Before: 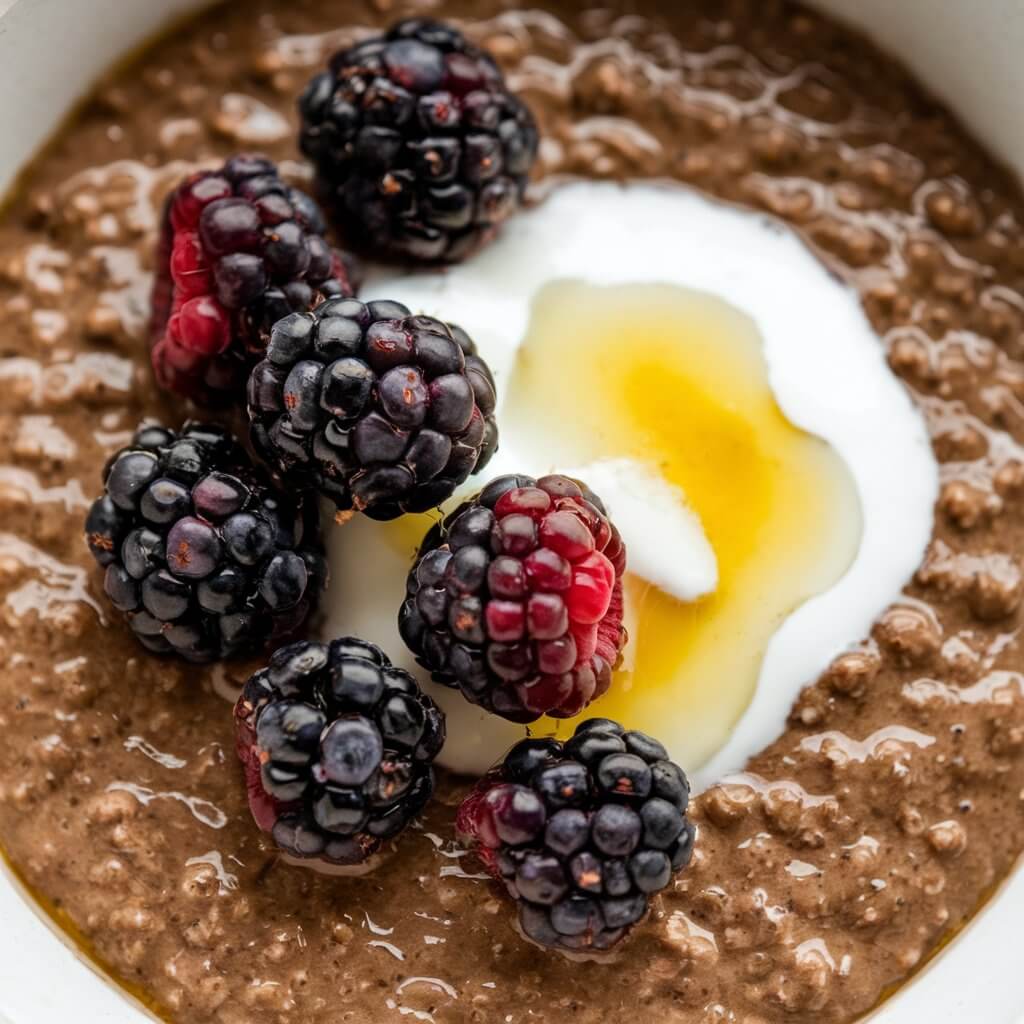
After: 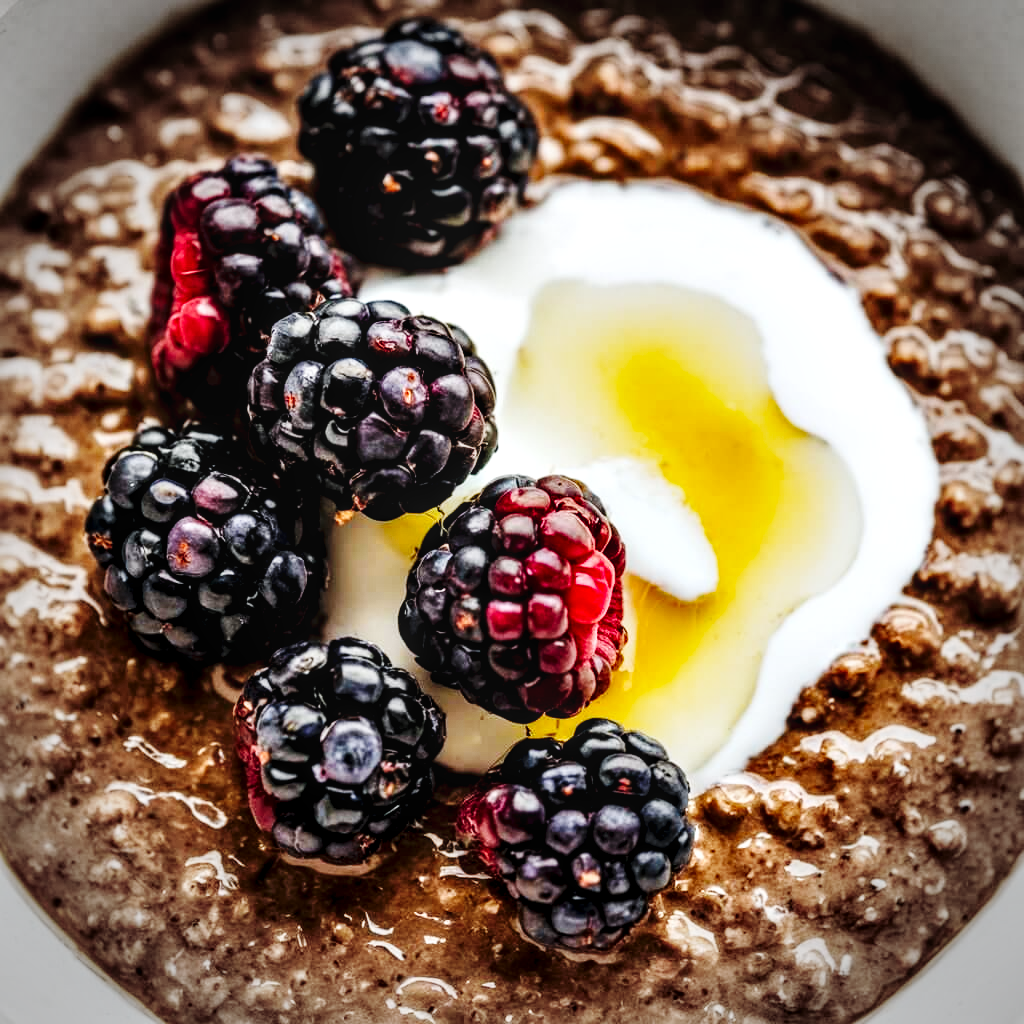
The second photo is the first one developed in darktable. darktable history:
contrast equalizer: octaves 7, y [[0.6 ×6], [0.55 ×6], [0 ×6], [0 ×6], [0 ×6]]
local contrast: on, module defaults
vignetting: fall-off radius 31.34%
base curve: curves: ch0 [(0, 0) (0.036, 0.025) (0.121, 0.166) (0.206, 0.329) (0.605, 0.79) (1, 1)], preserve colors none
